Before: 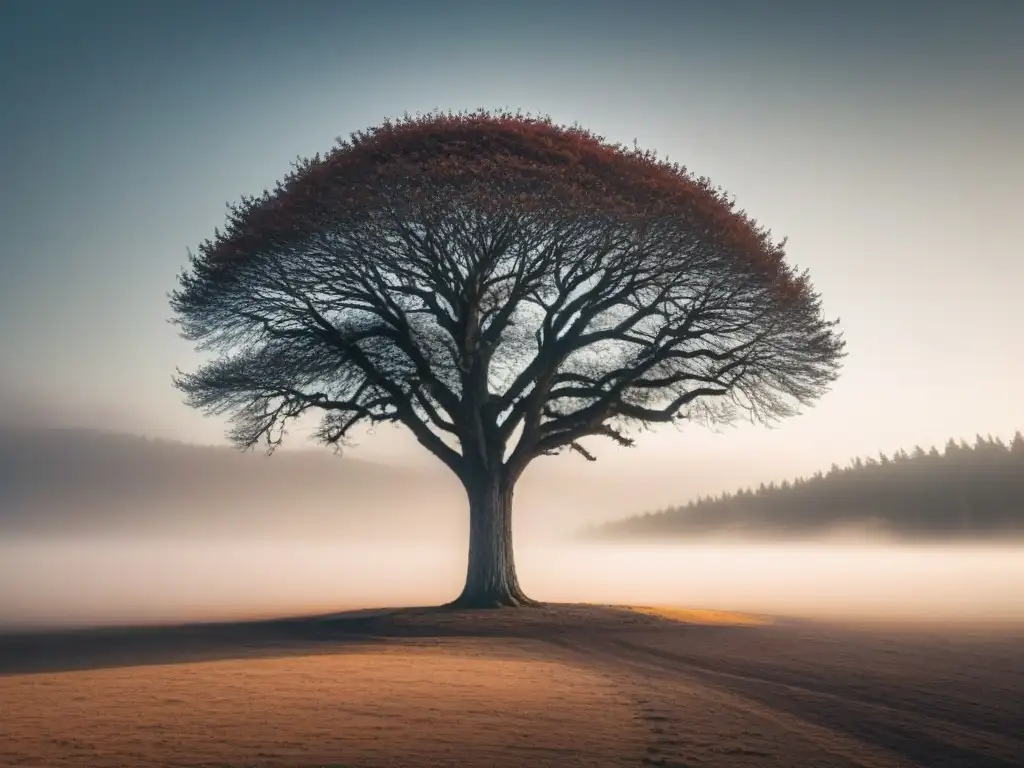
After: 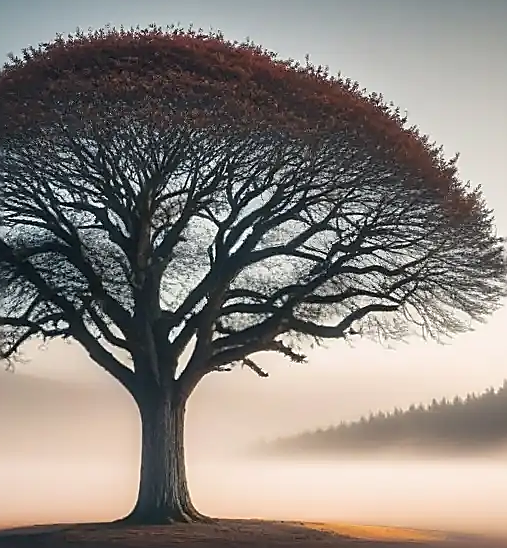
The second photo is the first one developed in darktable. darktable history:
crop: left 32.075%, top 10.976%, right 18.355%, bottom 17.596%
color balance: input saturation 99%
sharpen: radius 1.4, amount 1.25, threshold 0.7
